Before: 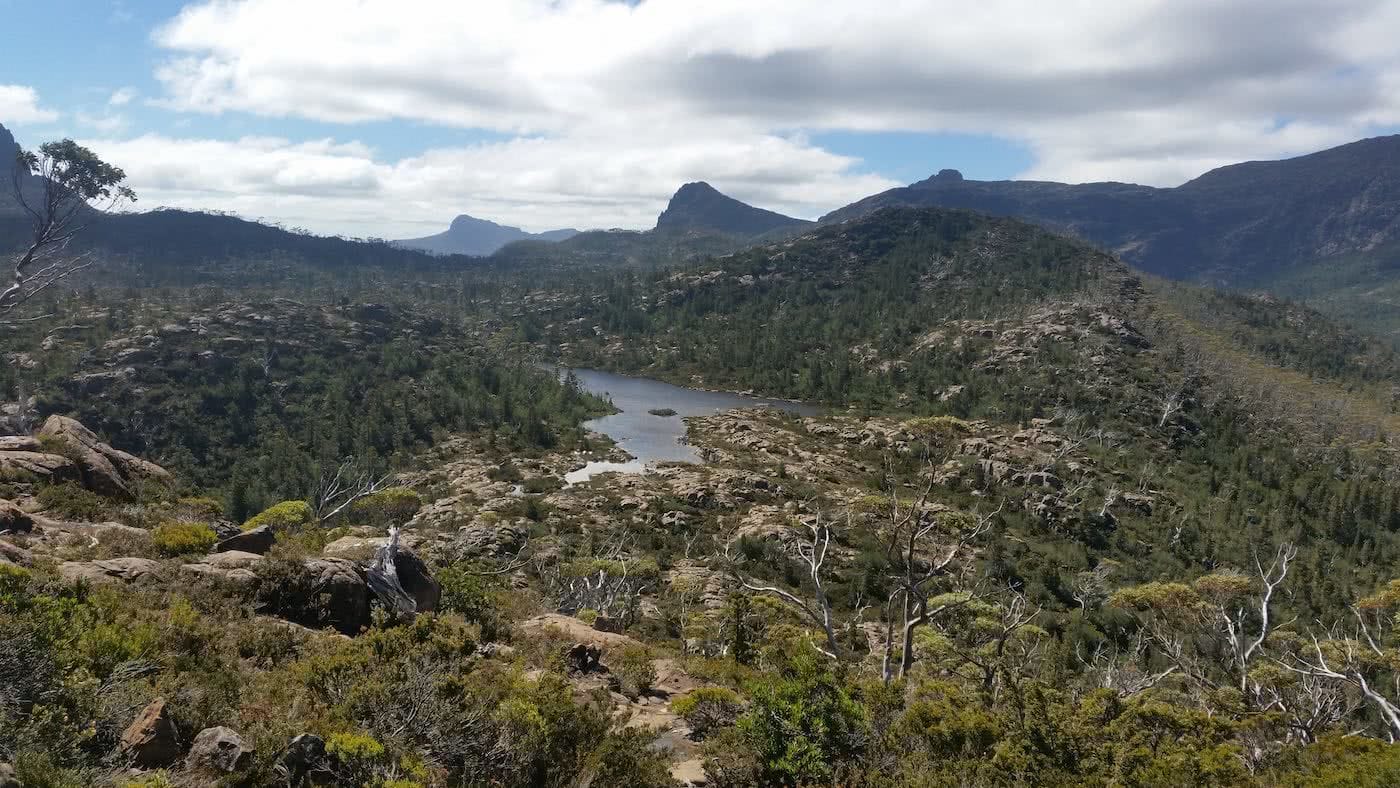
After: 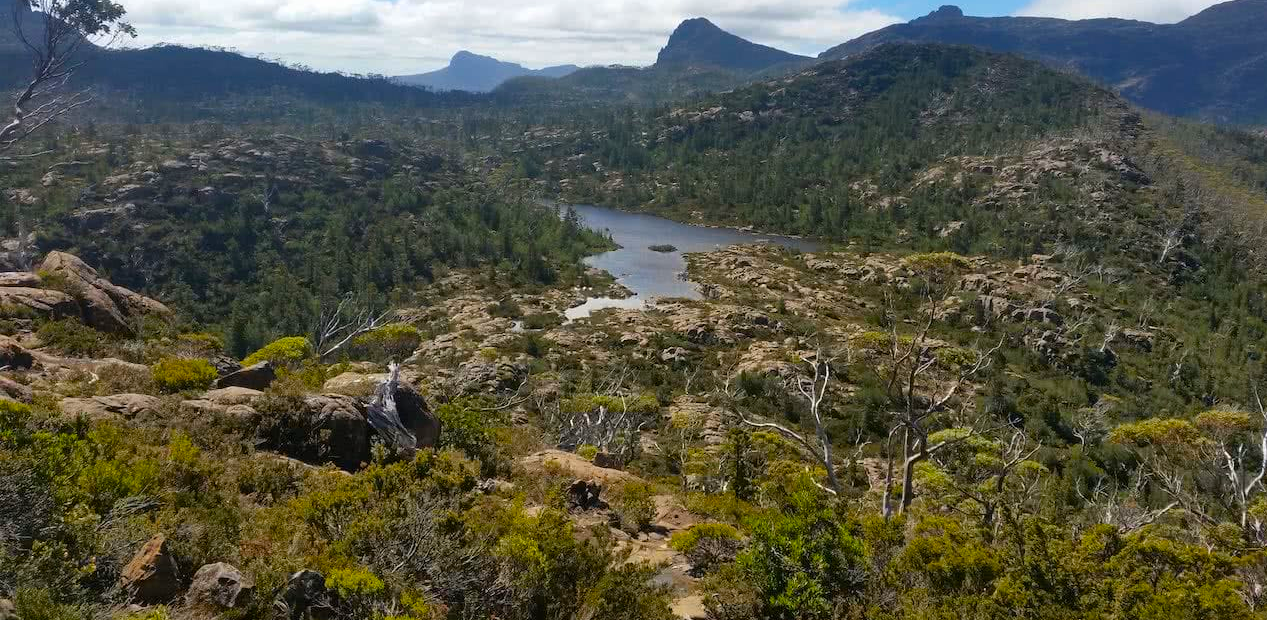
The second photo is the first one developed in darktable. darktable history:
crop: top 20.916%, right 9.437%, bottom 0.316%
color balance rgb: linear chroma grading › global chroma 15%, perceptual saturation grading › global saturation 30%
